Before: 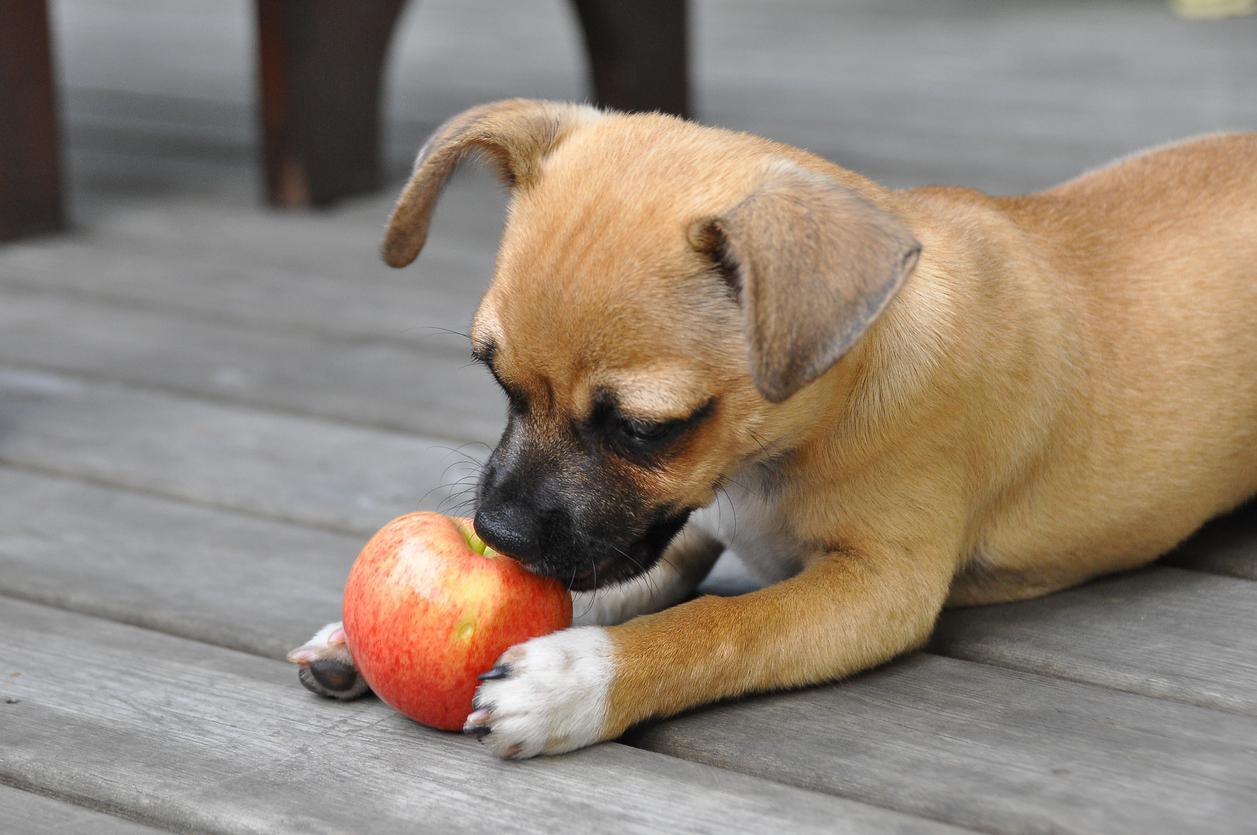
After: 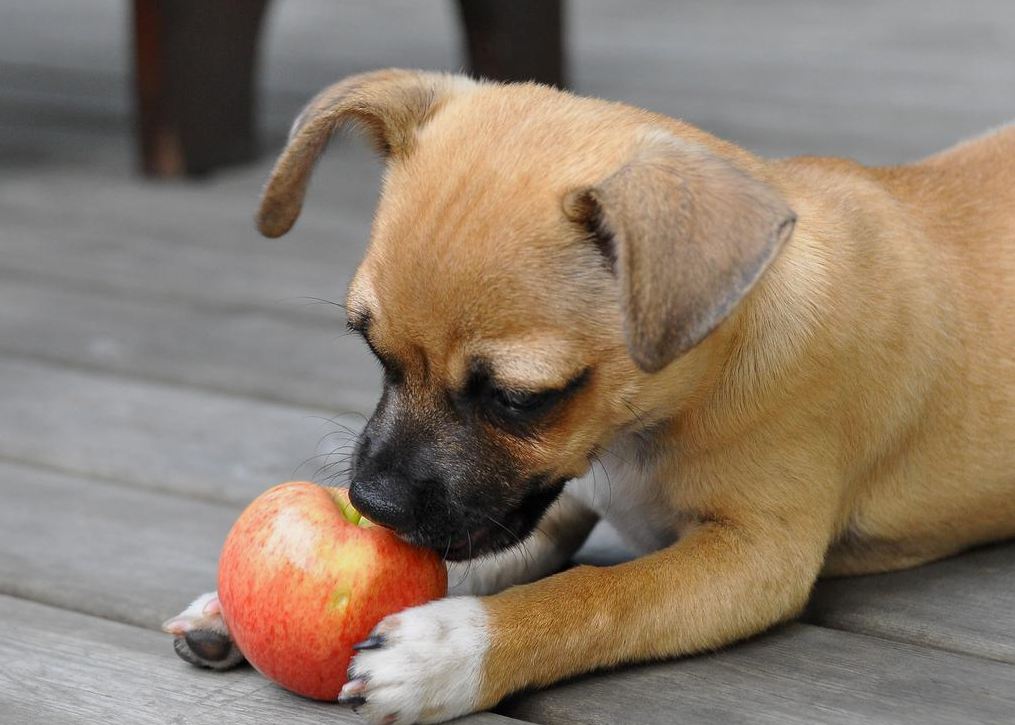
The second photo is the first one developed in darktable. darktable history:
exposure: black level correction 0.001, exposure -0.198 EV, compensate exposure bias true, compensate highlight preservation false
crop: left 9.975%, top 3.611%, right 9.275%, bottom 9.539%
shadows and highlights: shadows -54.63, highlights 84.11, soften with gaussian
